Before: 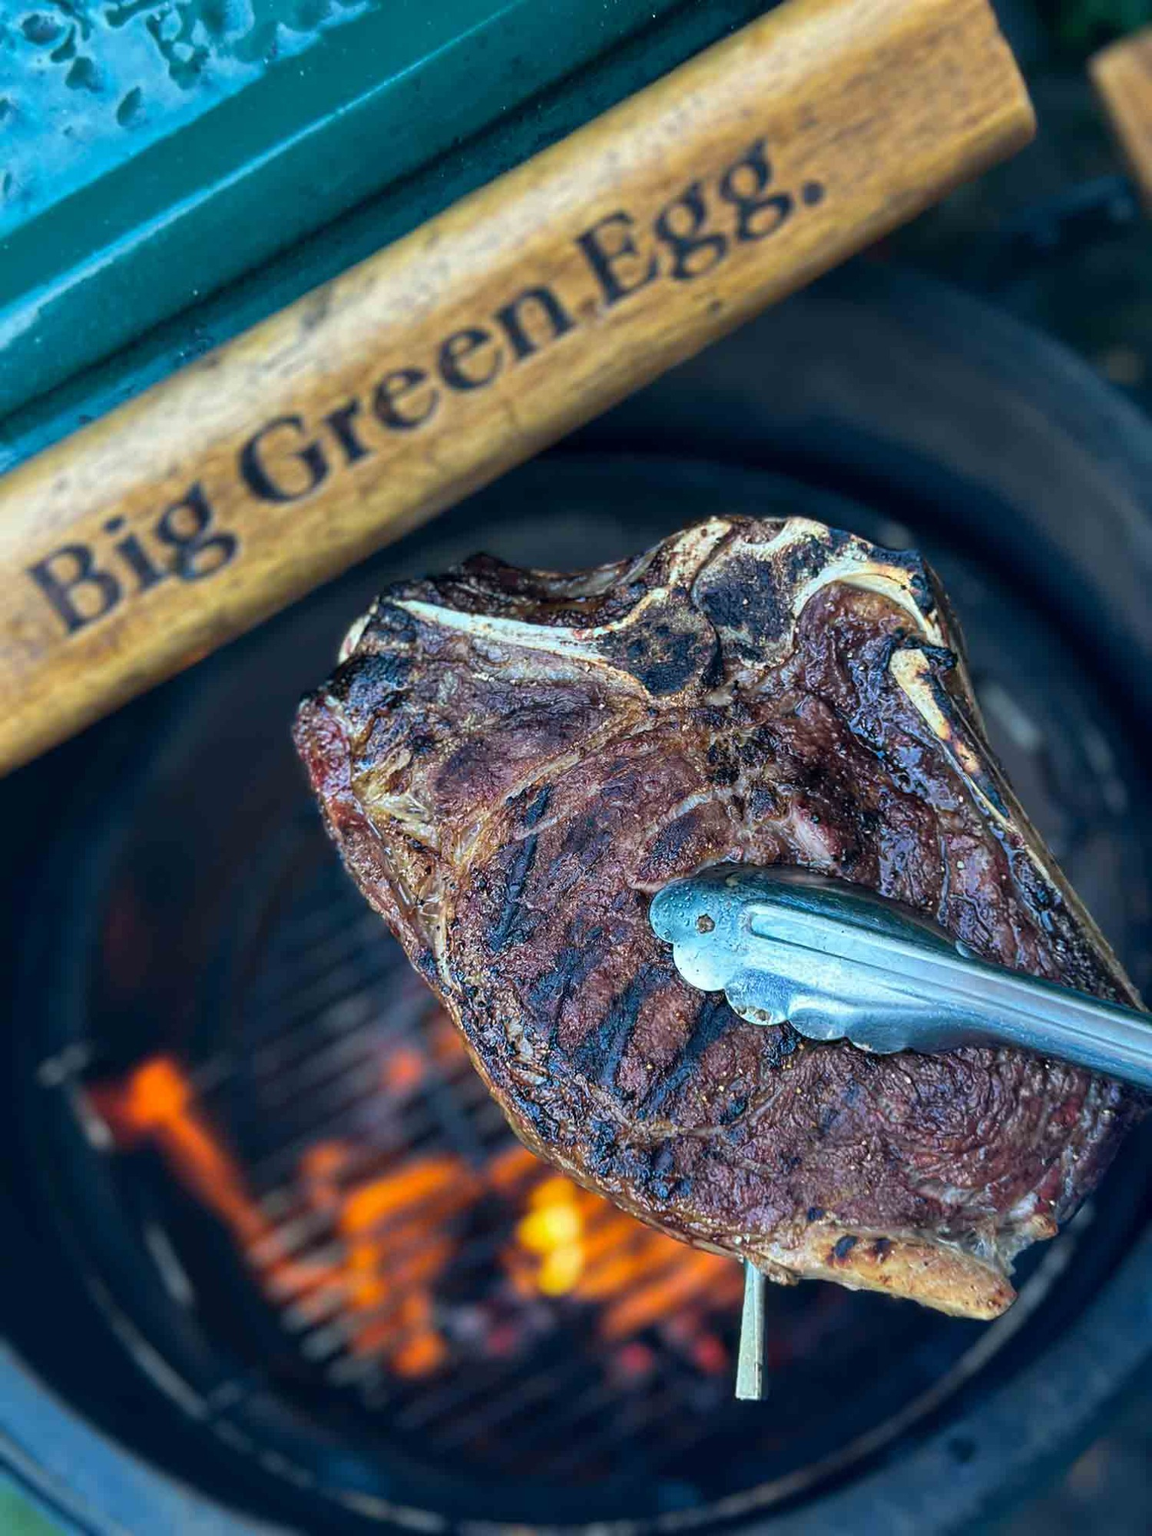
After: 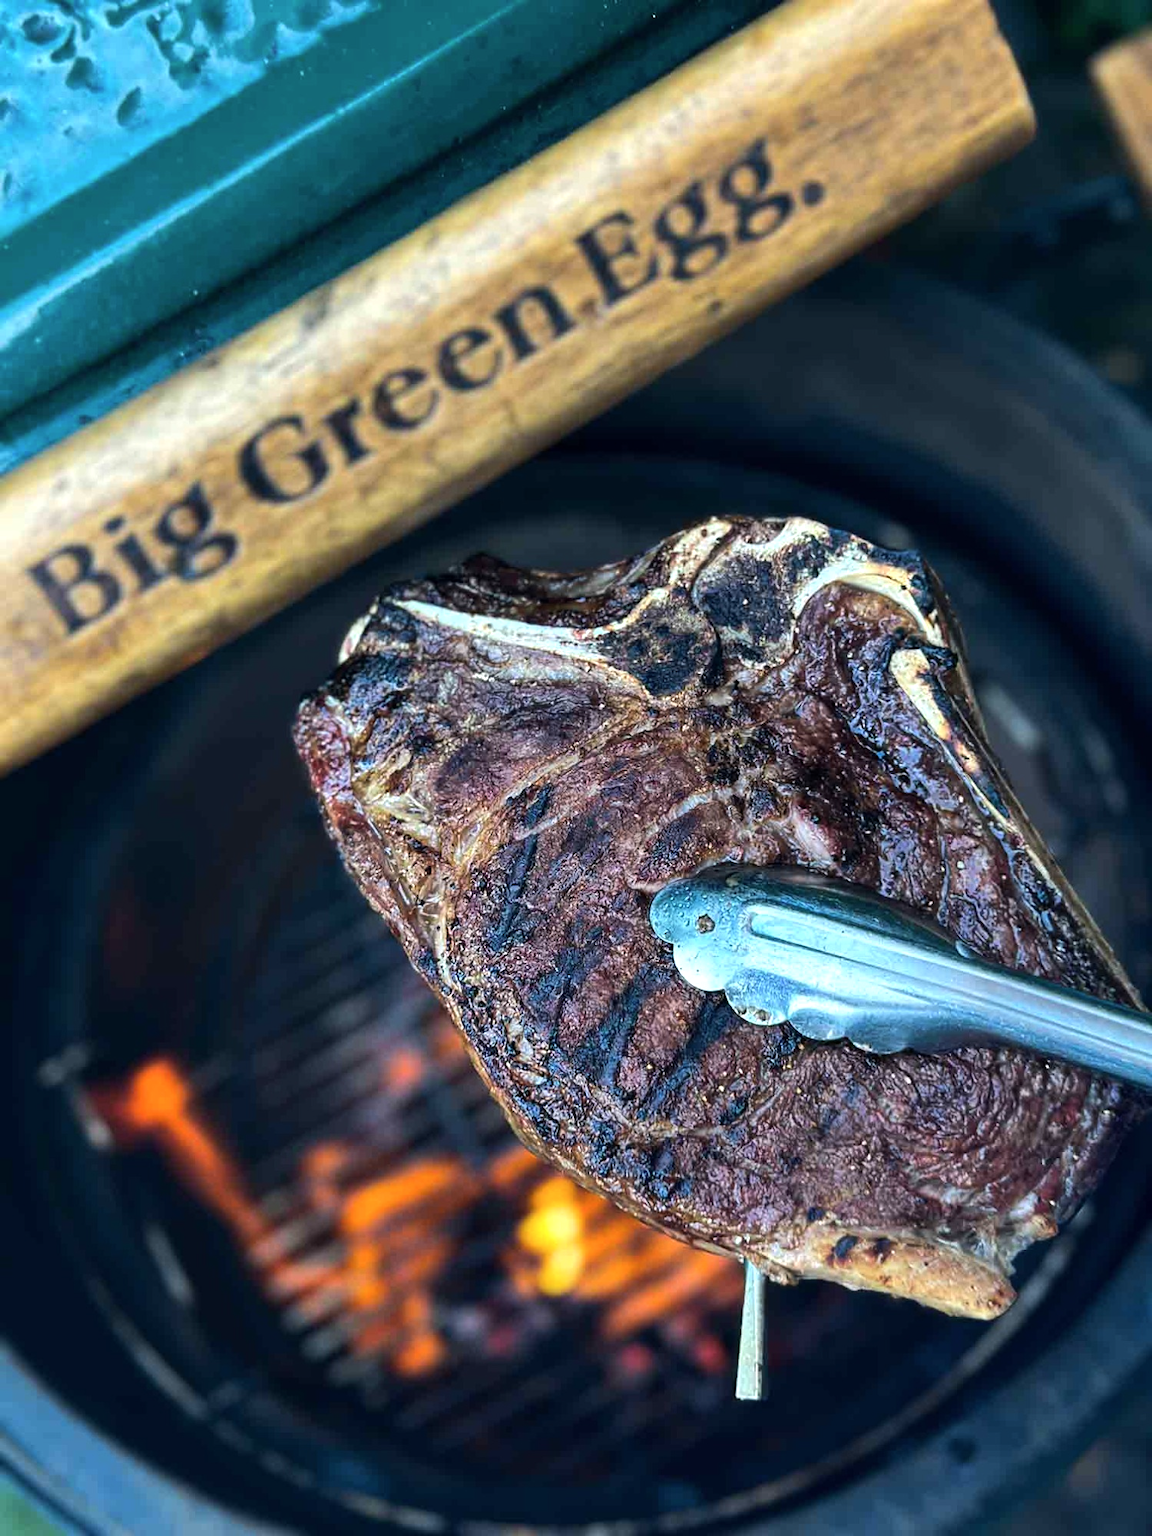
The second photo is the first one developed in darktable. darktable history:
contrast brightness saturation: contrast 0.013, saturation -0.057
tone equalizer: -8 EV -0.386 EV, -7 EV -0.397 EV, -6 EV -0.338 EV, -5 EV -0.243 EV, -3 EV 0.245 EV, -2 EV 0.339 EV, -1 EV 0.371 EV, +0 EV 0.442 EV, edges refinement/feathering 500, mask exposure compensation -1.57 EV, preserve details no
